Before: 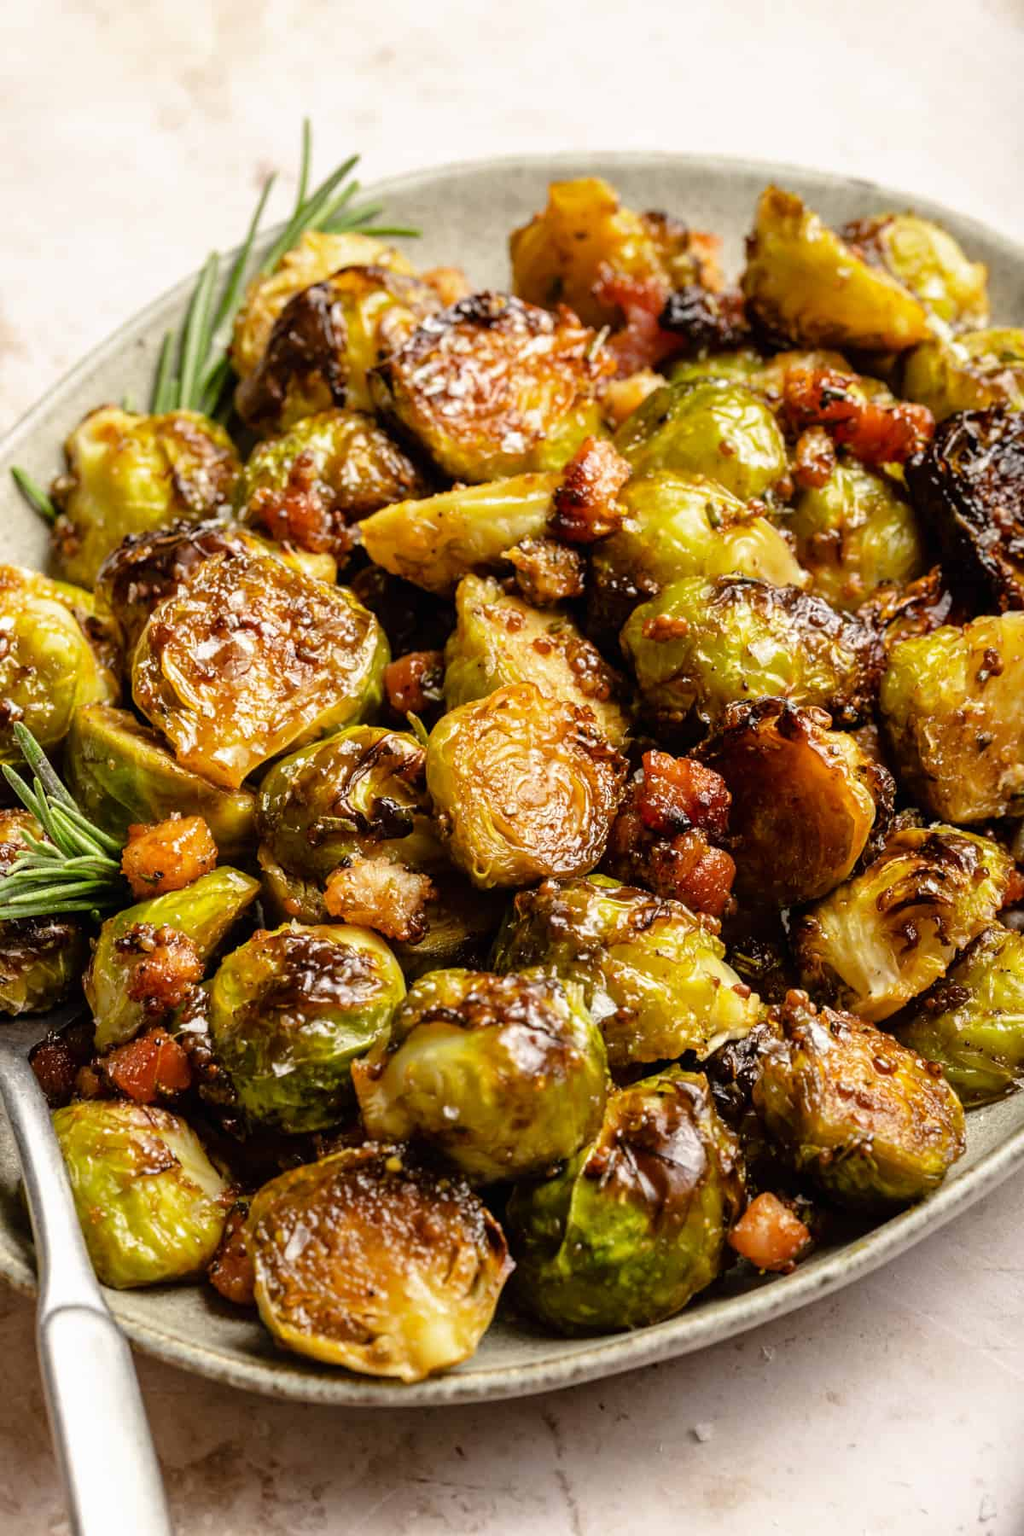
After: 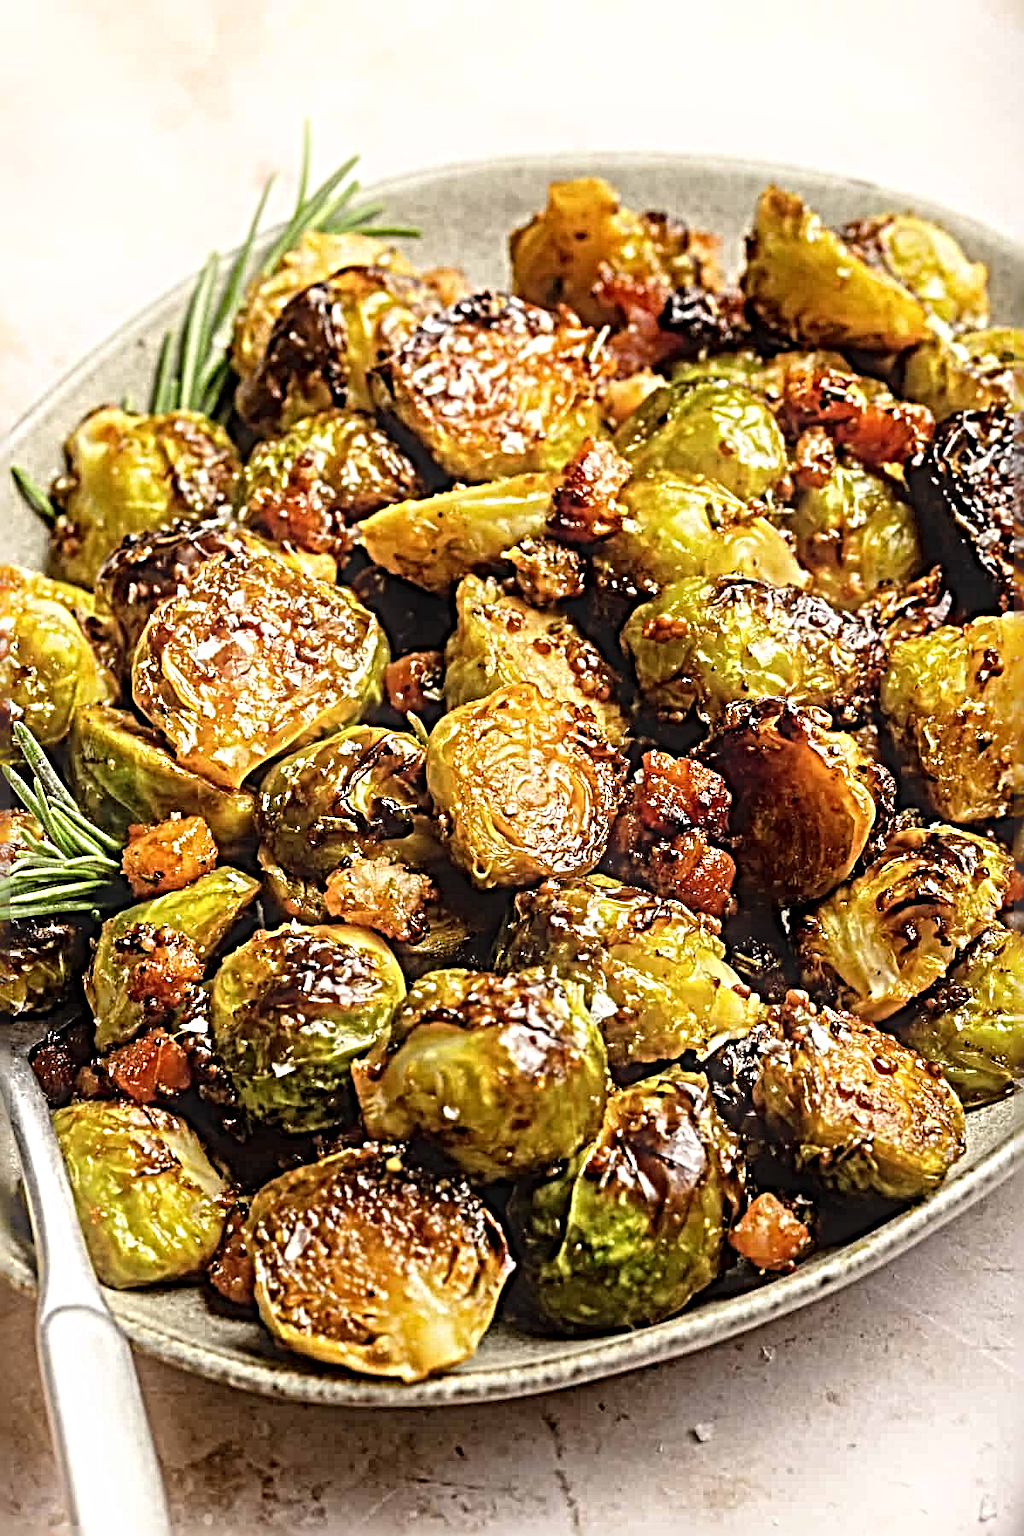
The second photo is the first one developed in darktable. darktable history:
sharpen: radius 6.3, amount 1.8, threshold 0
bloom: size 9%, threshold 100%, strength 7%
